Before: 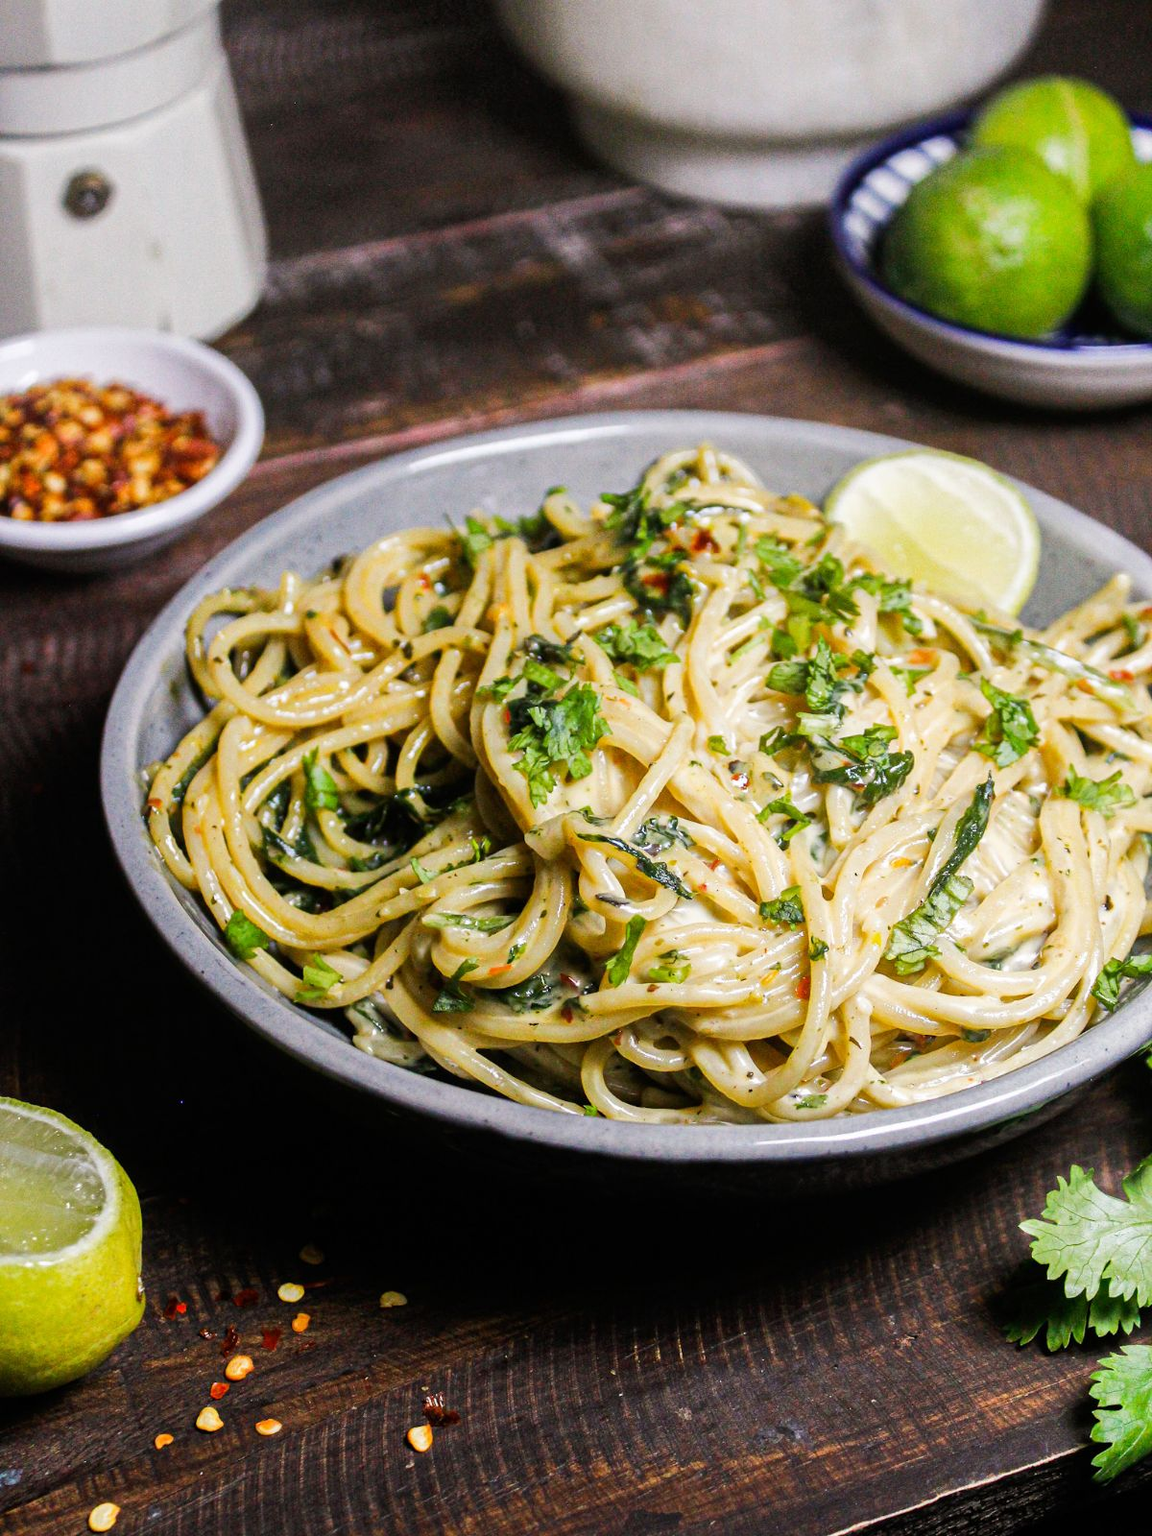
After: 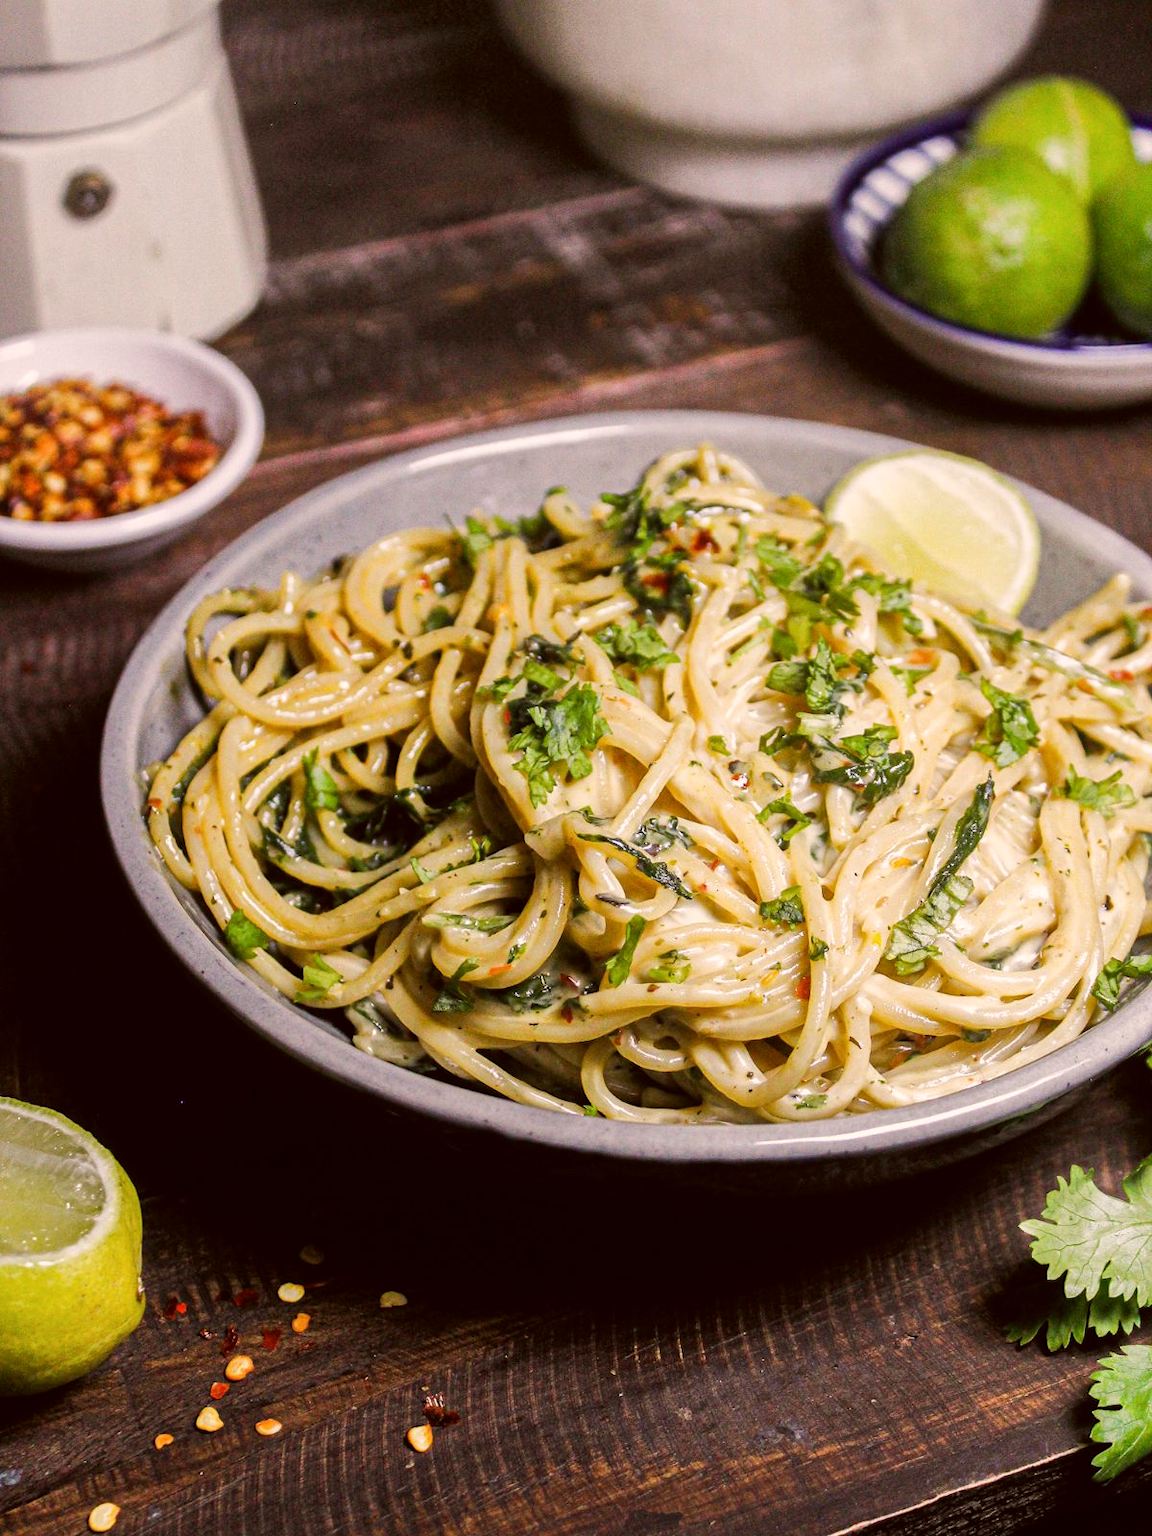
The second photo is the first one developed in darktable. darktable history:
color correction: highlights a* 6.53, highlights b* 8.08, shadows a* 6.36, shadows b* 6.92, saturation 0.89
shadows and highlights: shadows 25.93, highlights -23.42
exposure: compensate highlight preservation false
